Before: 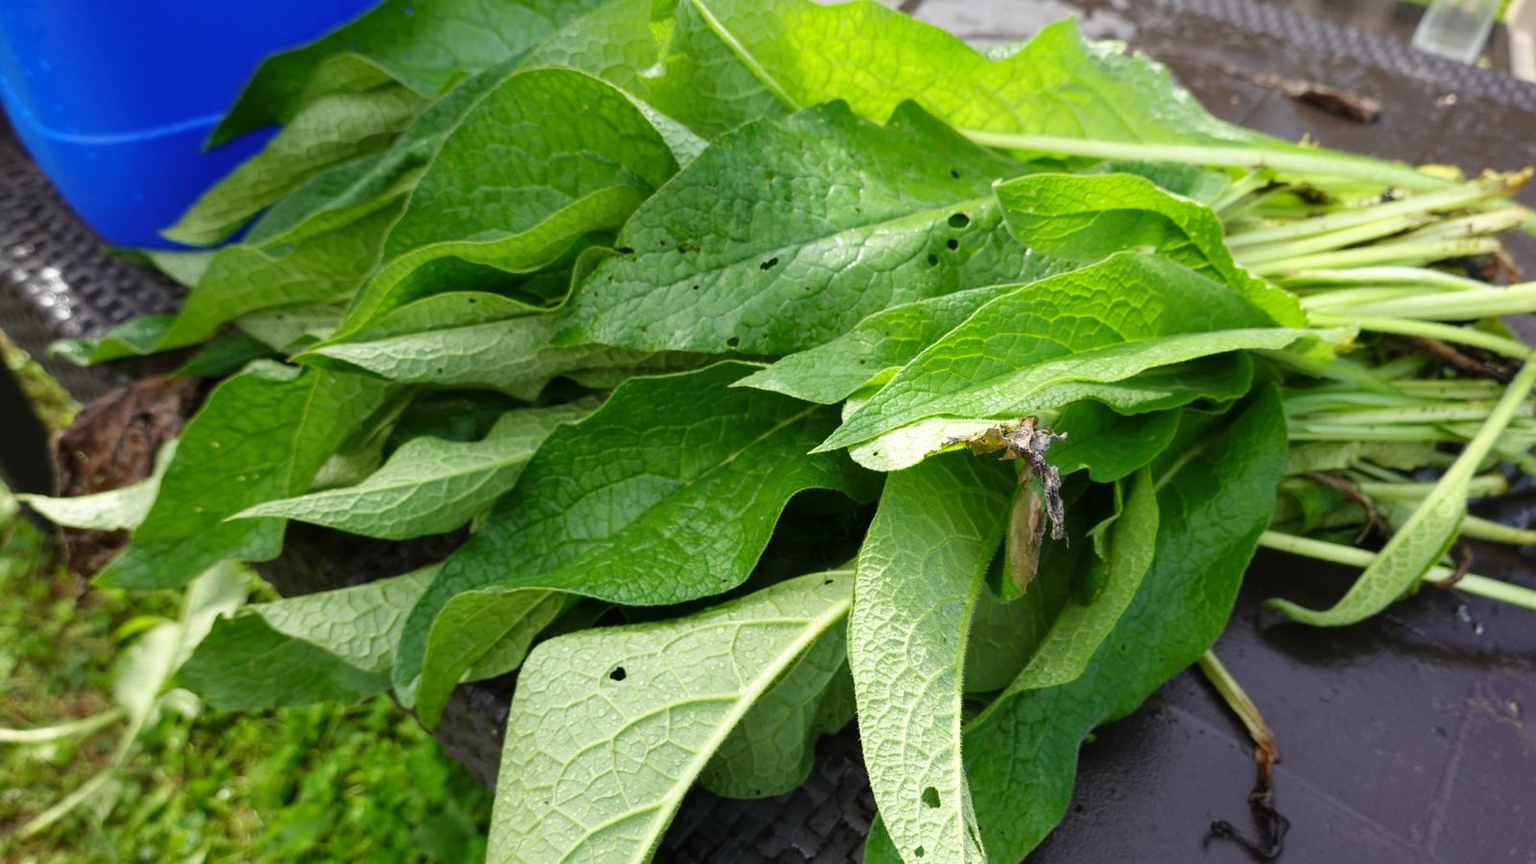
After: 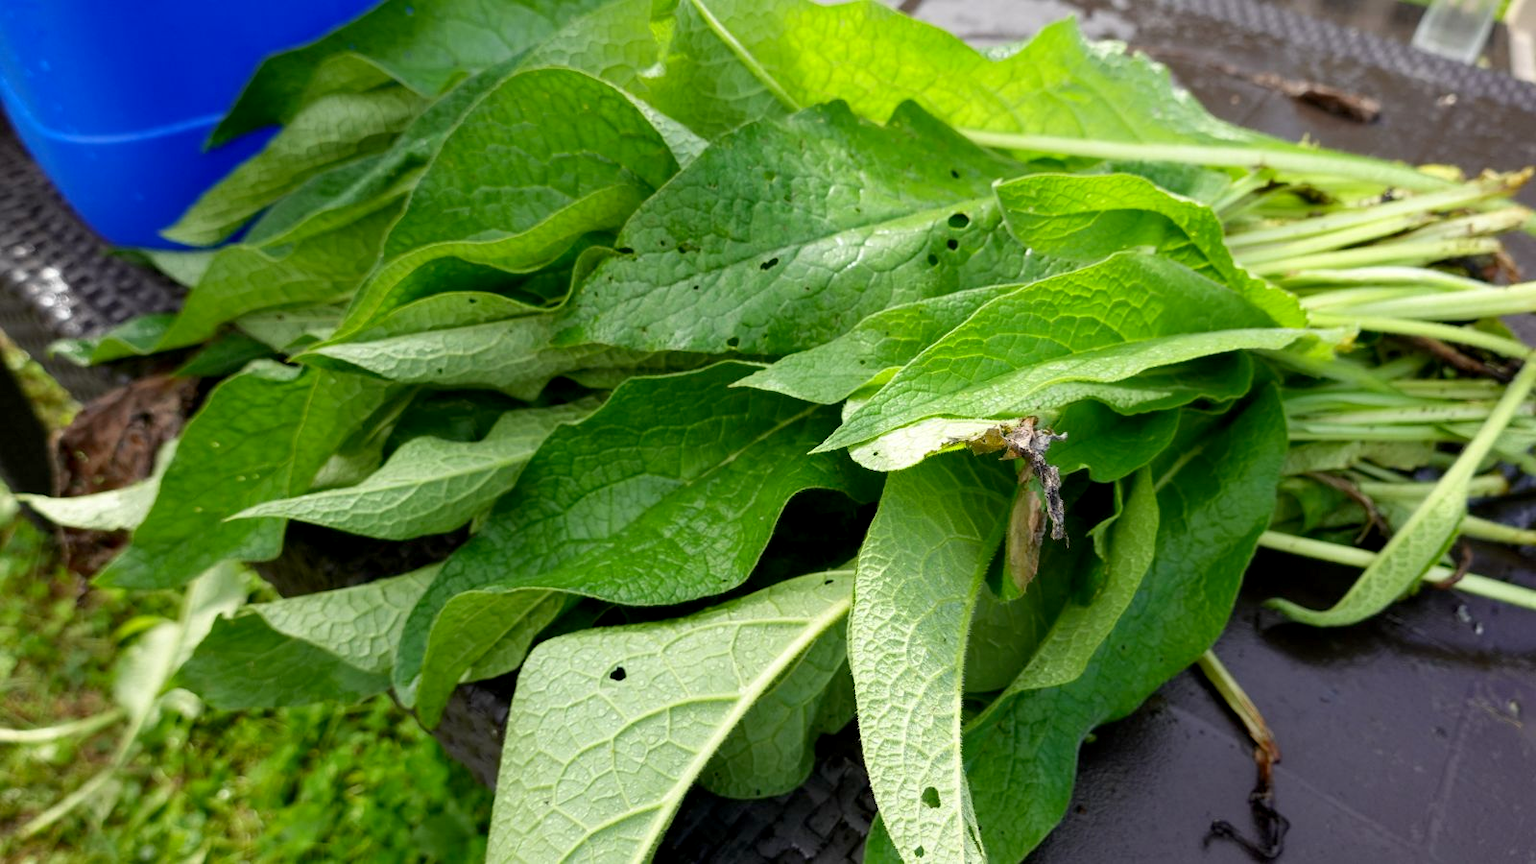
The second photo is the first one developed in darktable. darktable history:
exposure: black level correction 0.005, exposure 0.004 EV, compensate highlight preservation false
